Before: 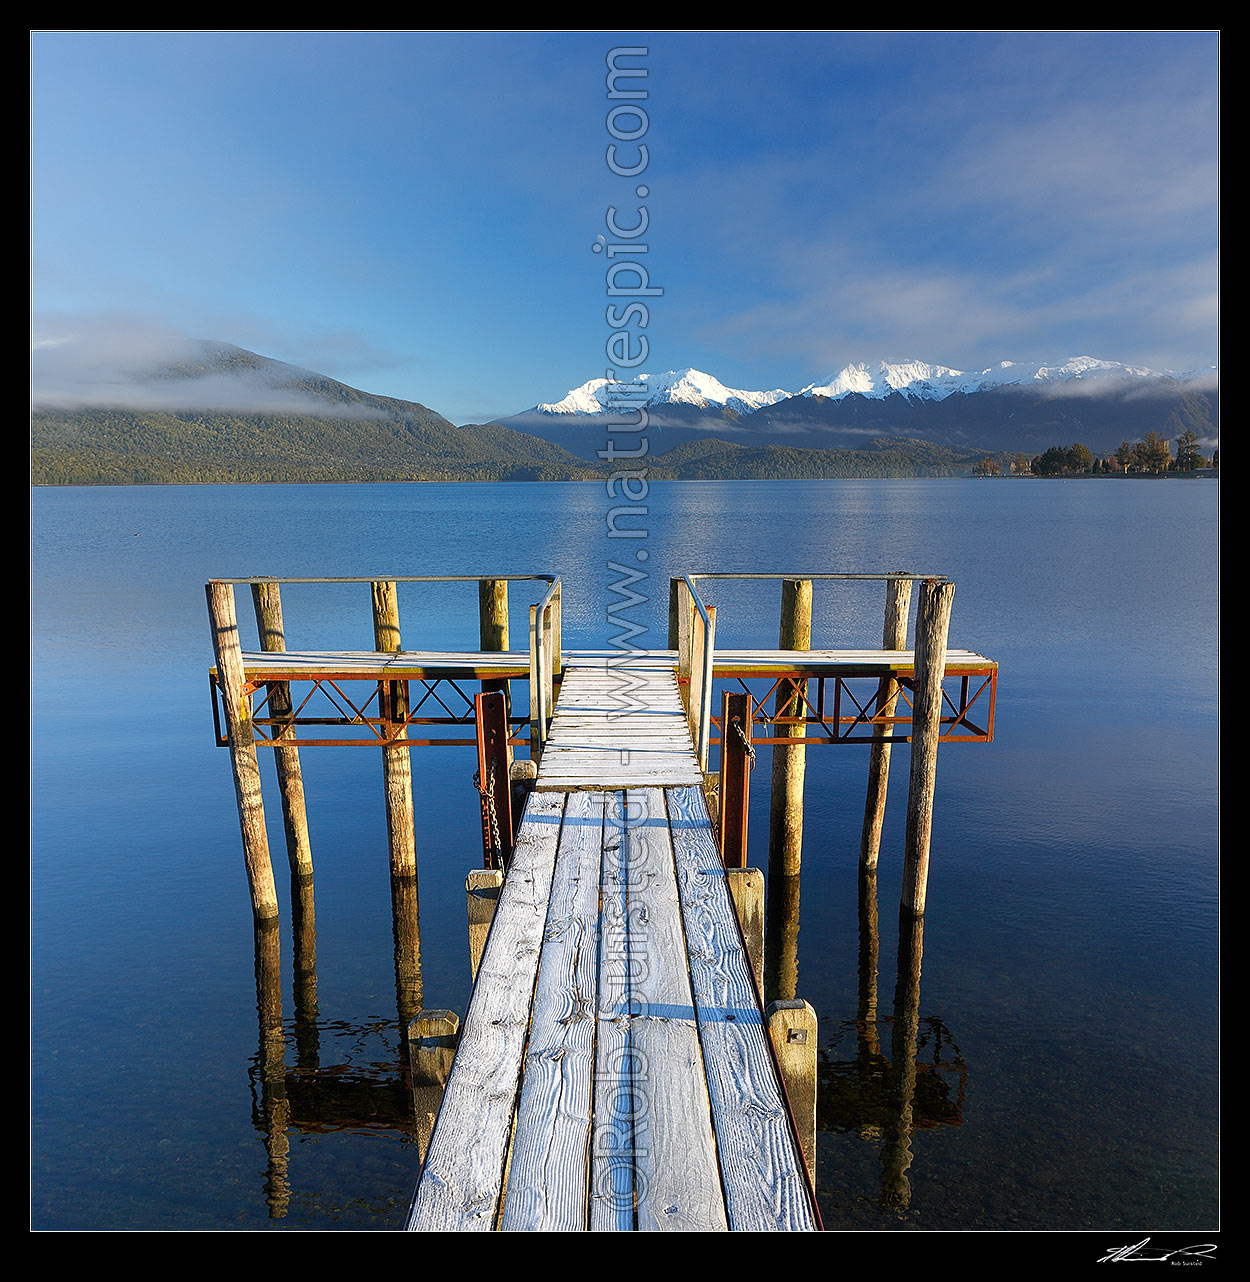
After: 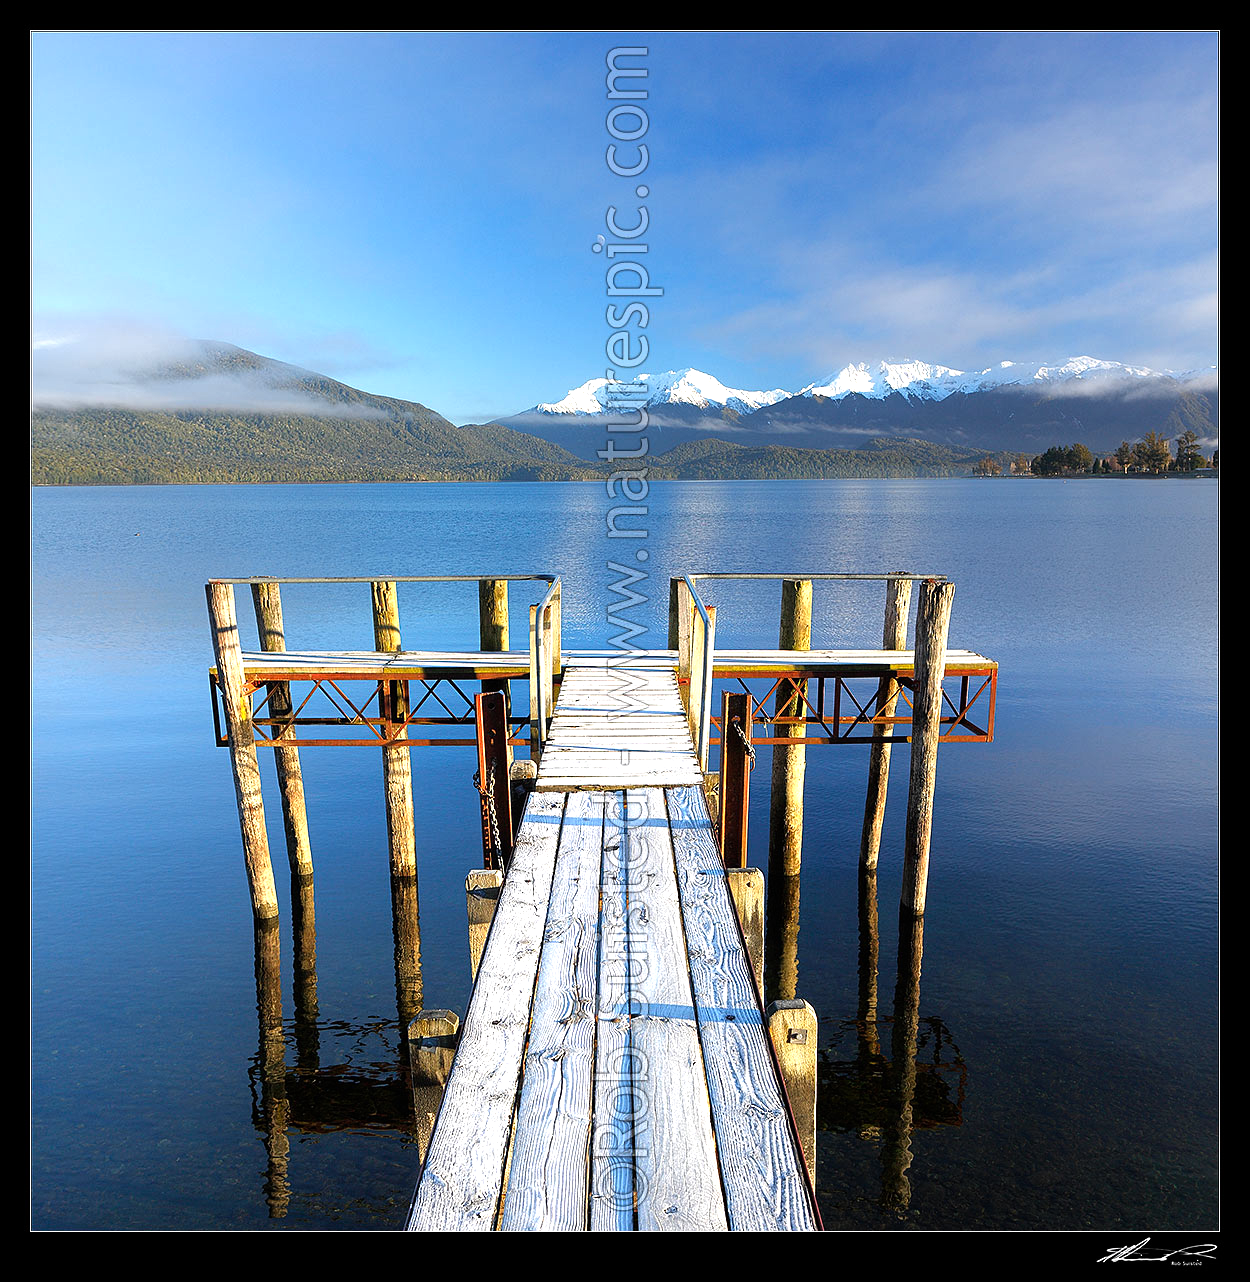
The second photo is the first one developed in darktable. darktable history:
tone equalizer: -8 EV -0.766 EV, -7 EV -0.692 EV, -6 EV -0.566 EV, -5 EV -0.425 EV, -3 EV 0.381 EV, -2 EV 0.6 EV, -1 EV 0.687 EV, +0 EV 0.776 EV
